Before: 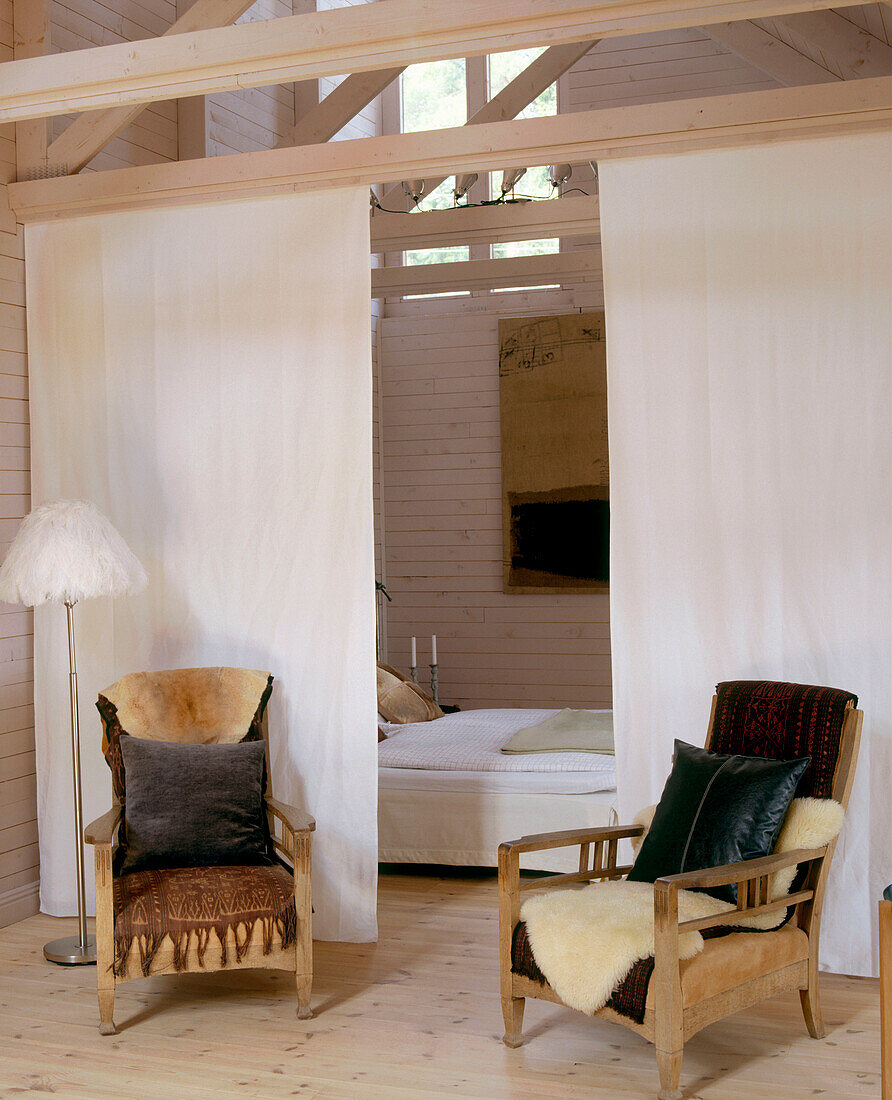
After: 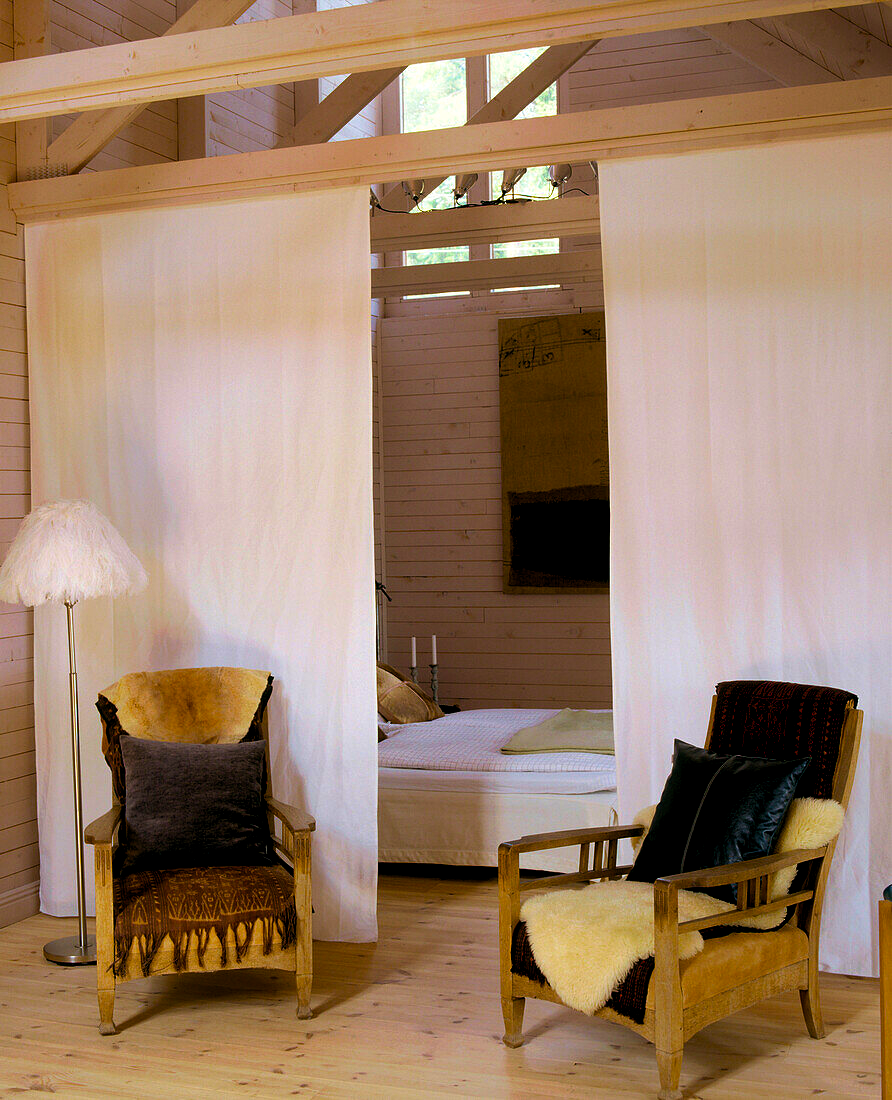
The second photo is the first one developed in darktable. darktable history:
color balance rgb: shadows lift › luminance -20.029%, power › luminance -14.884%, linear chroma grading › global chroma 16.283%, perceptual saturation grading › global saturation 16.521%, global vibrance 39.88%
velvia: on, module defaults
levels: levels [0.026, 0.507, 0.987]
